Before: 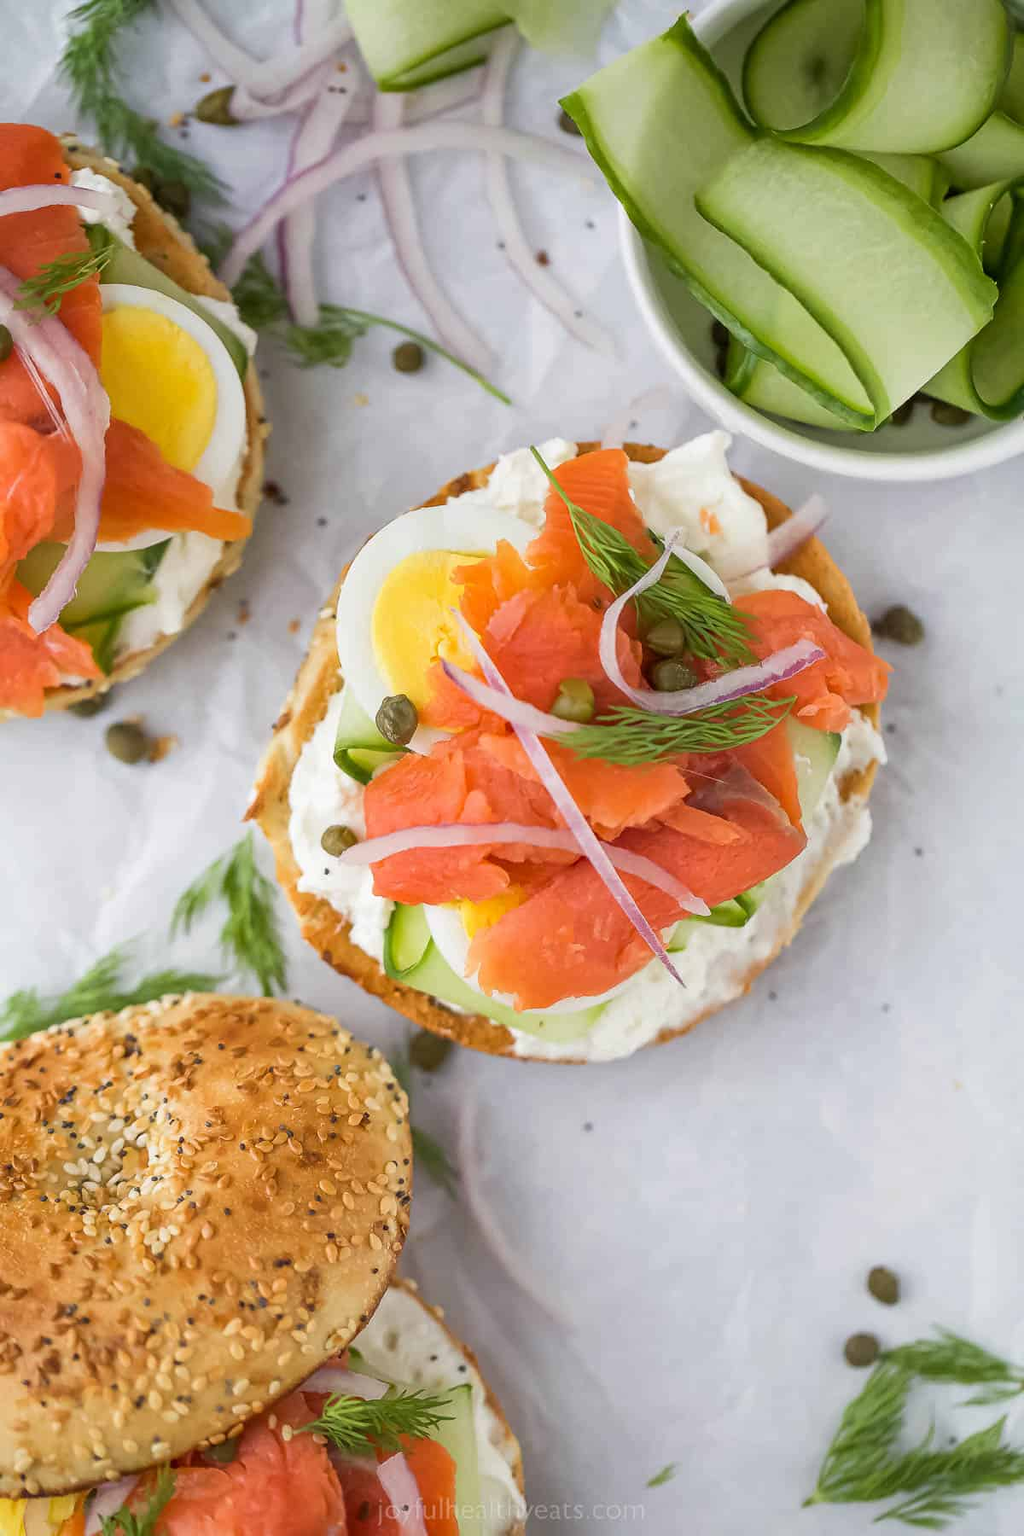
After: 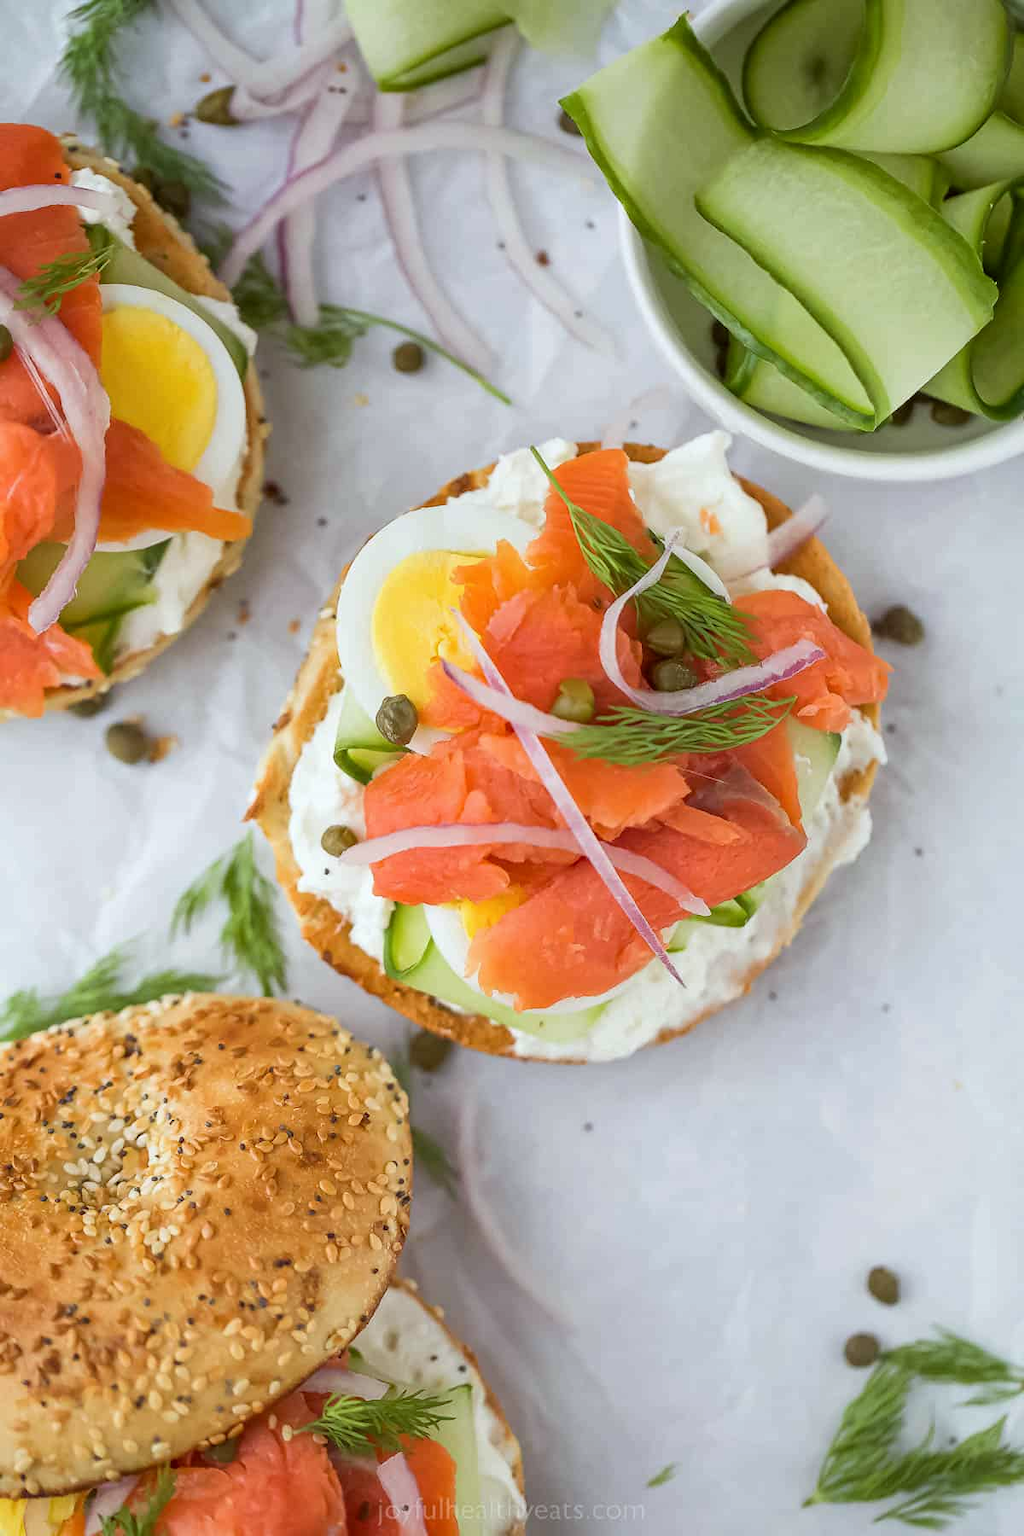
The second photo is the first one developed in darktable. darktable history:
color correction: highlights a* -2.72, highlights b* -2.44, shadows a* 2.55, shadows b* 2.7
